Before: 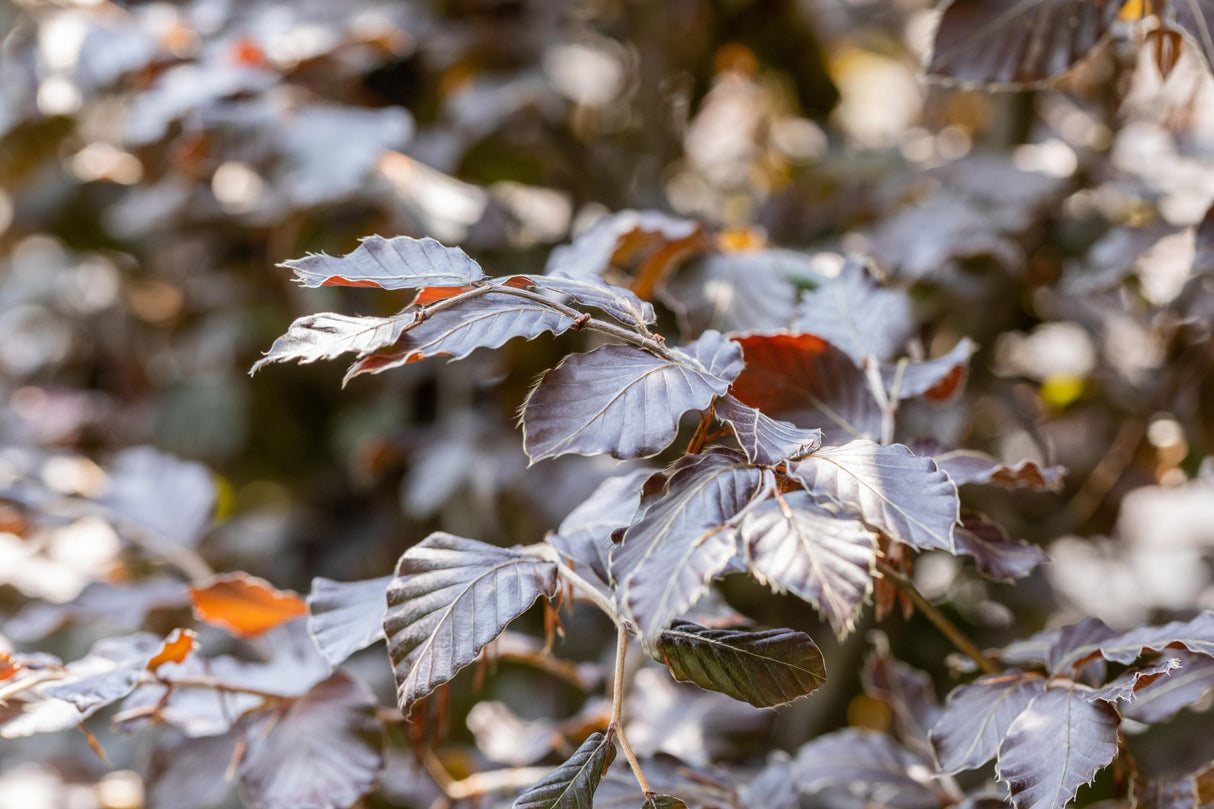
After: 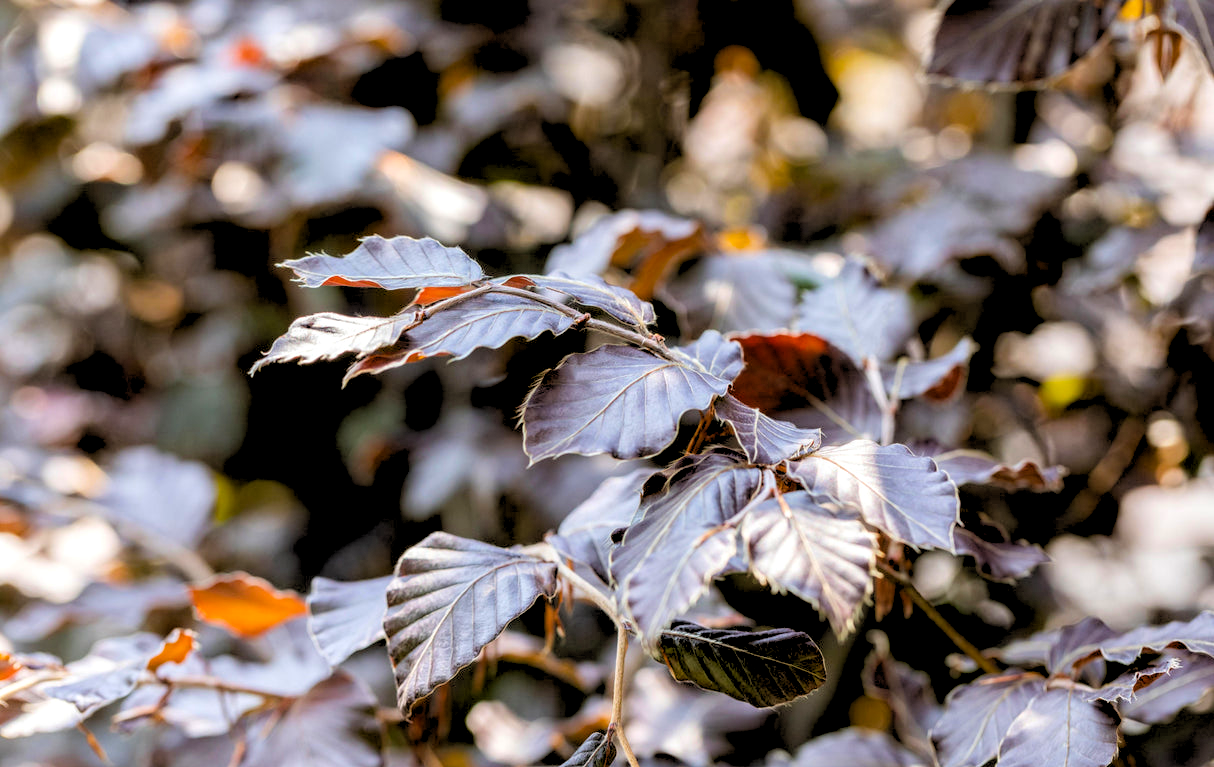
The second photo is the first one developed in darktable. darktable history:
color balance rgb: global vibrance 42.74%
crop and rotate: top 0%, bottom 5.097%
rgb levels: levels [[0.029, 0.461, 0.922], [0, 0.5, 1], [0, 0.5, 1]]
